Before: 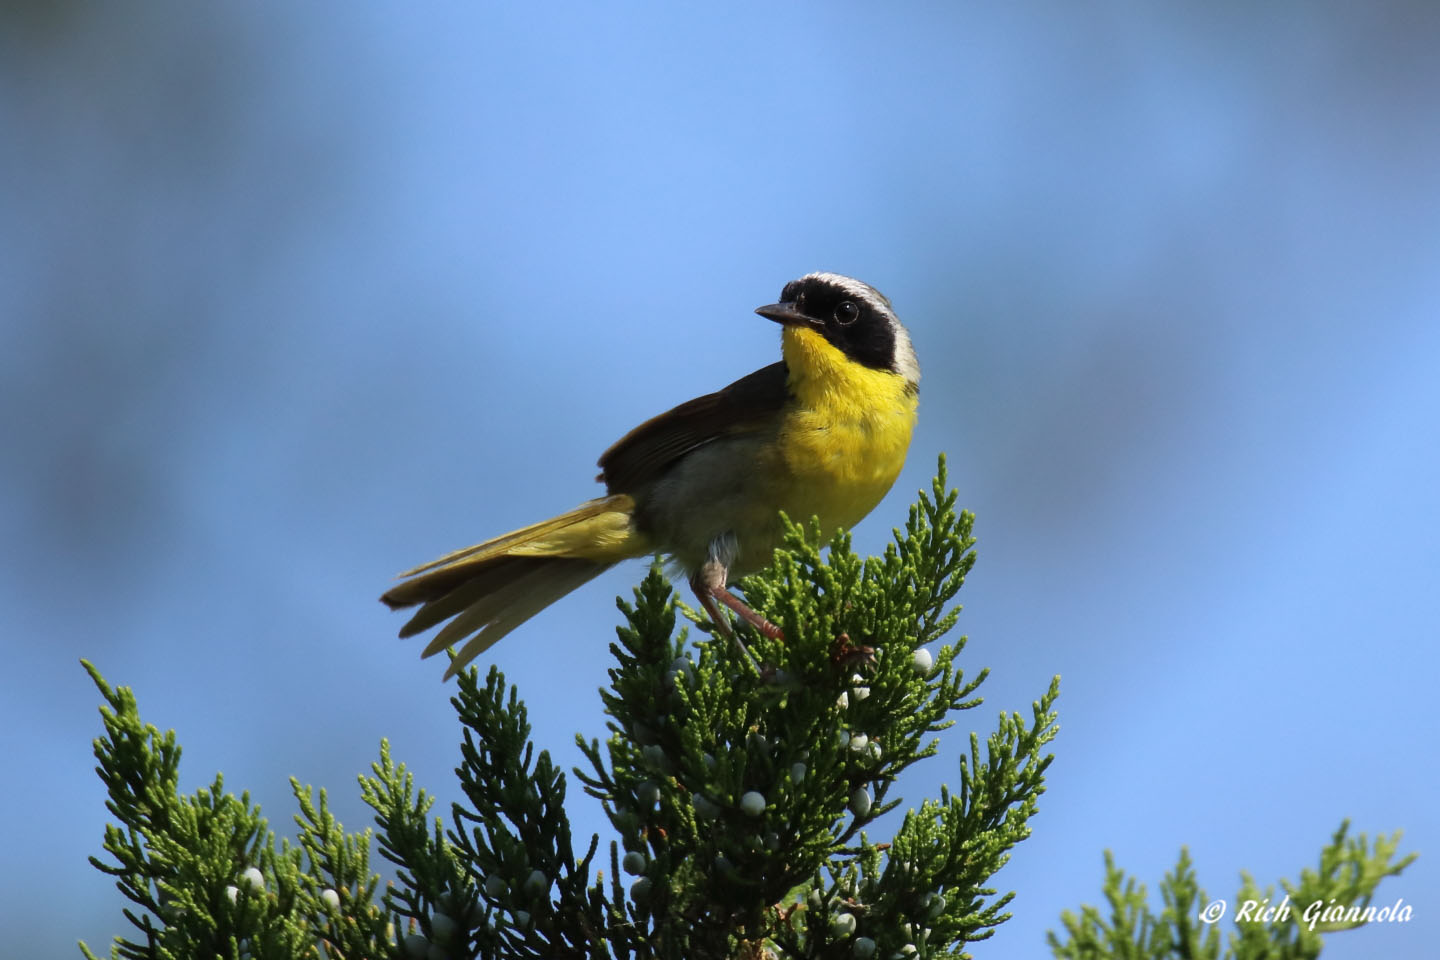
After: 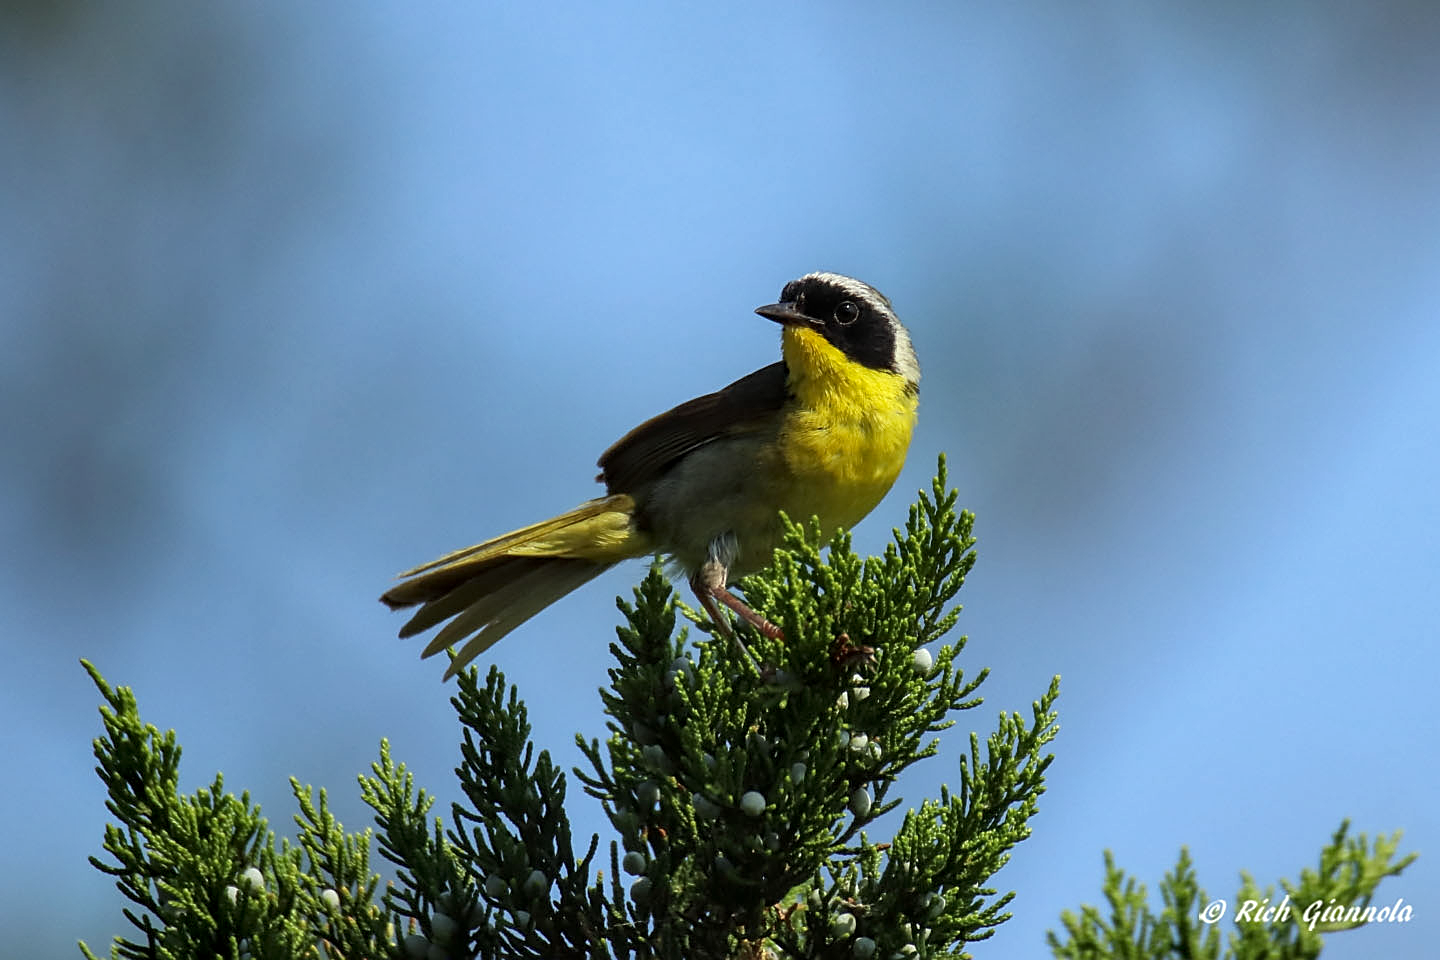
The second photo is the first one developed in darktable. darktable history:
local contrast: detail 130%
color correction: highlights a* -4.42, highlights b* 6.31
sharpen: on, module defaults
